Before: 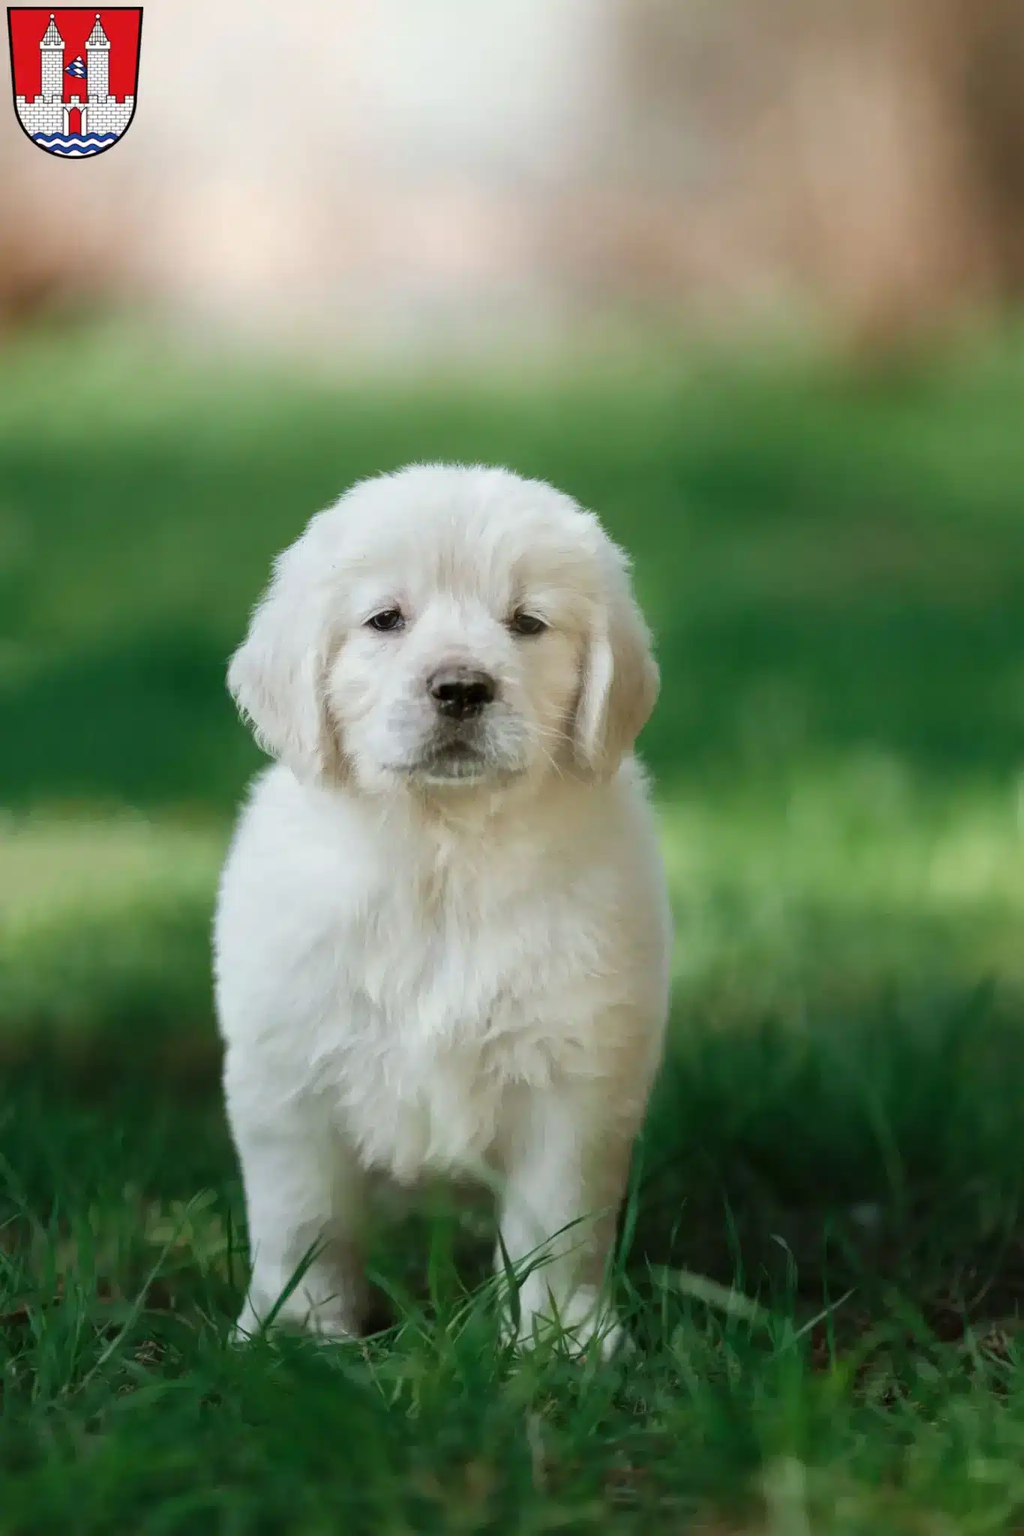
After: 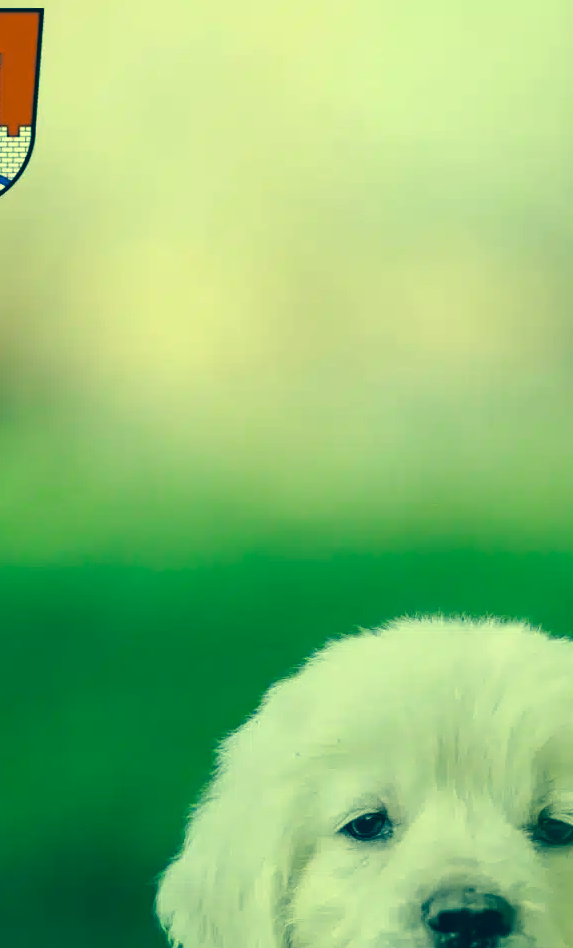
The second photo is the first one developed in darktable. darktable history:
color correction: highlights a* -15.58, highlights b* 40, shadows a* -40, shadows b* -26.18
crop and rotate: left 10.817%, top 0.062%, right 47.194%, bottom 53.626%
